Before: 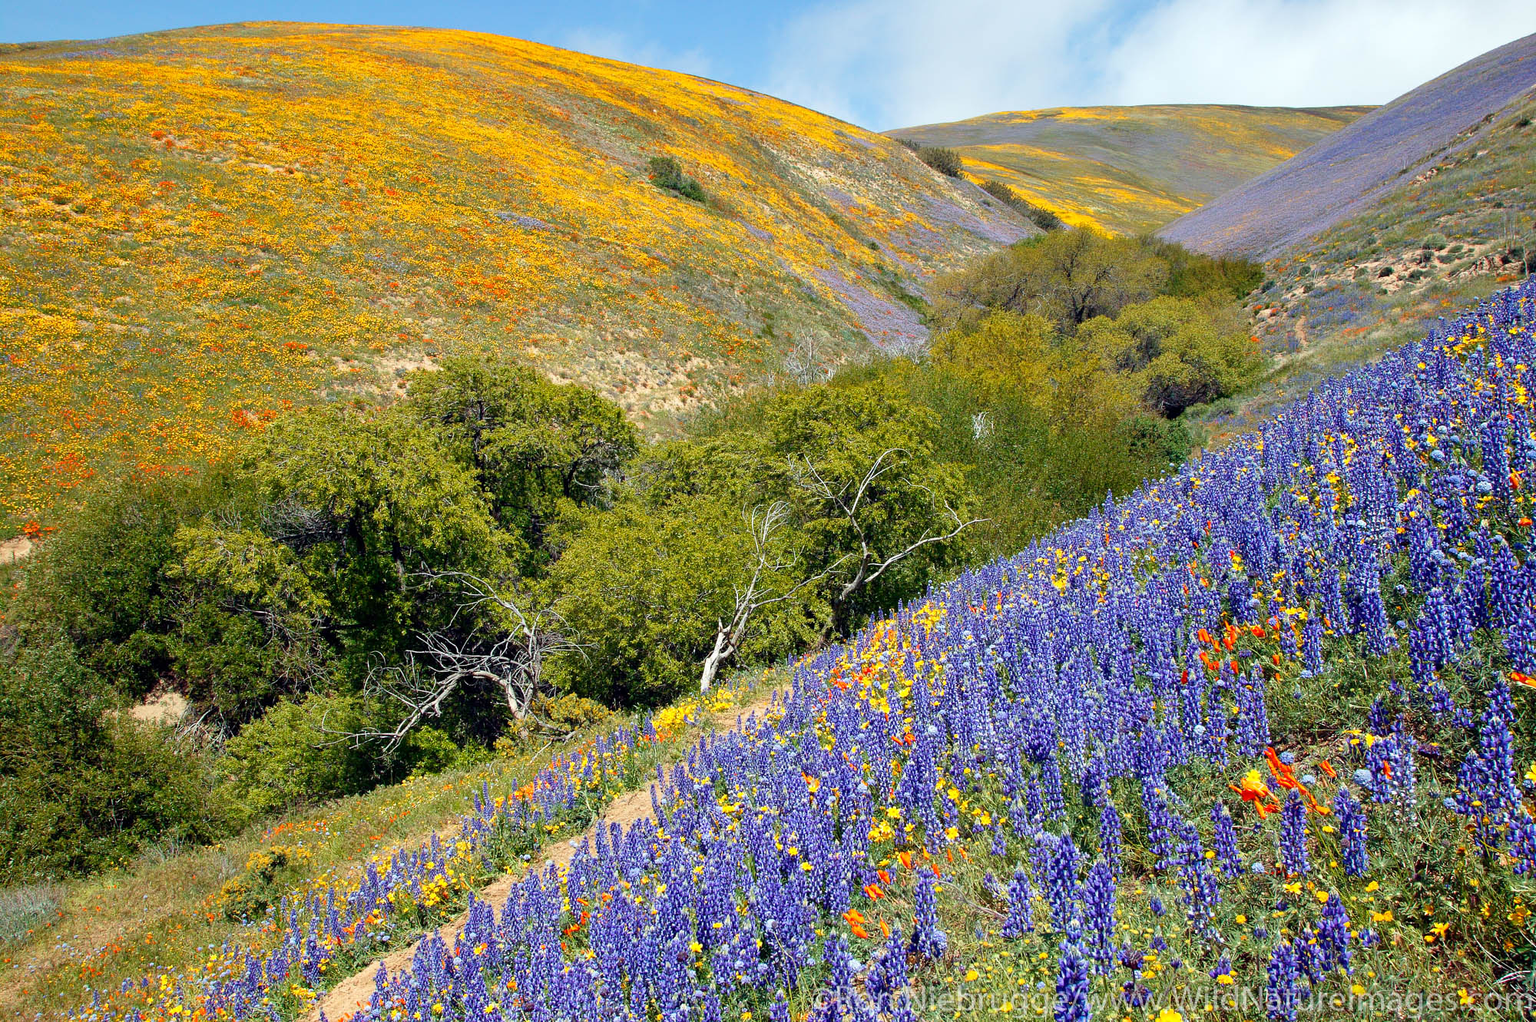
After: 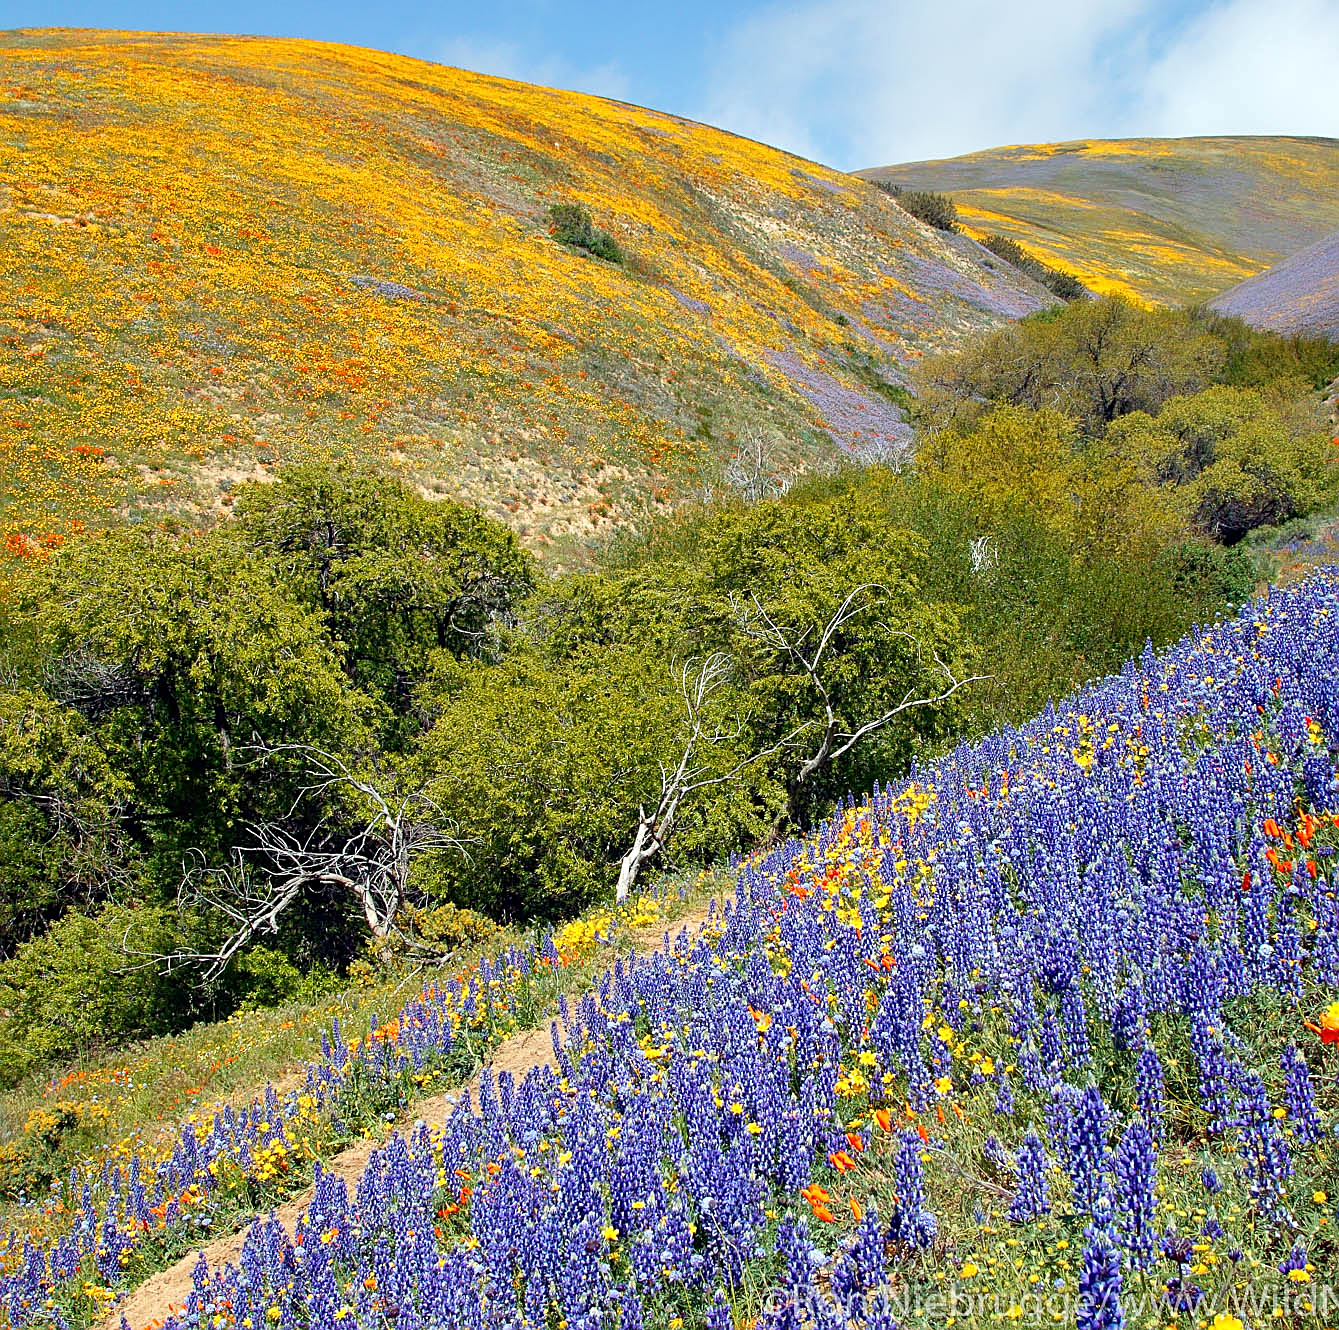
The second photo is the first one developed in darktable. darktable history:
tone equalizer: edges refinement/feathering 500, mask exposure compensation -1.57 EV, preserve details no
sharpen: on, module defaults
crop and rotate: left 14.847%, right 18.2%
